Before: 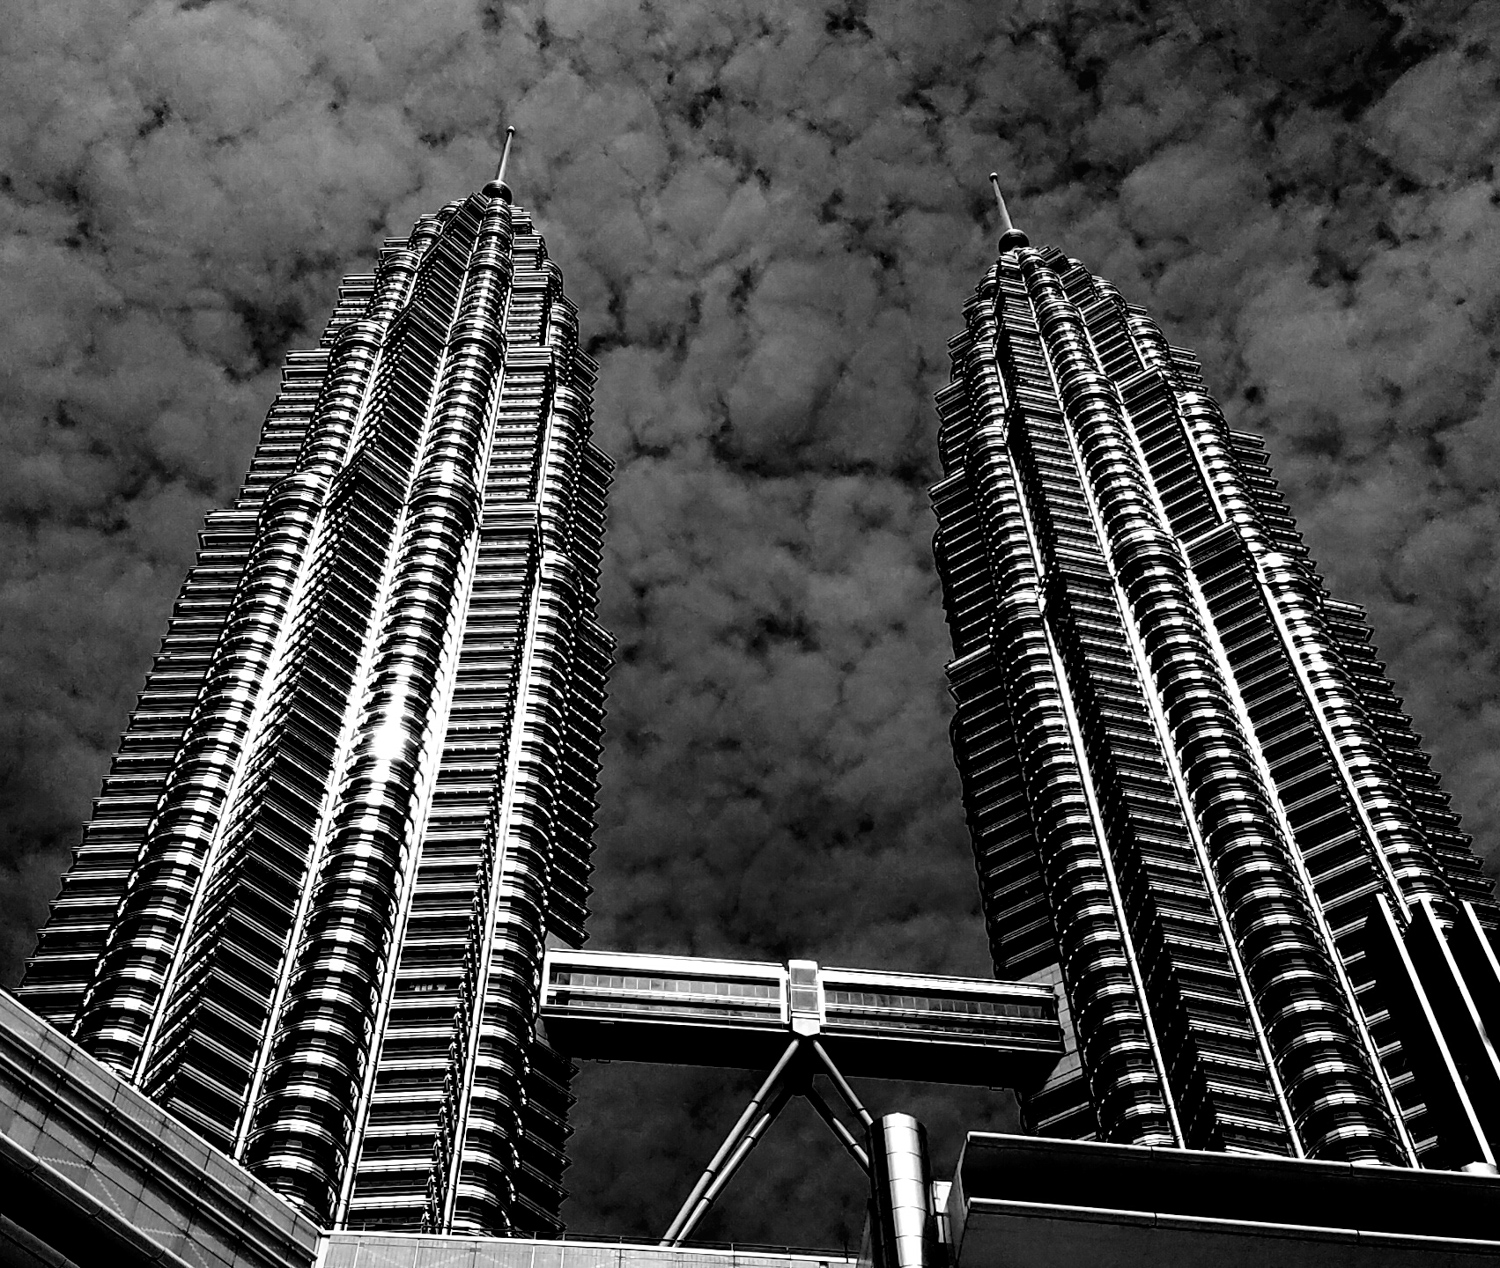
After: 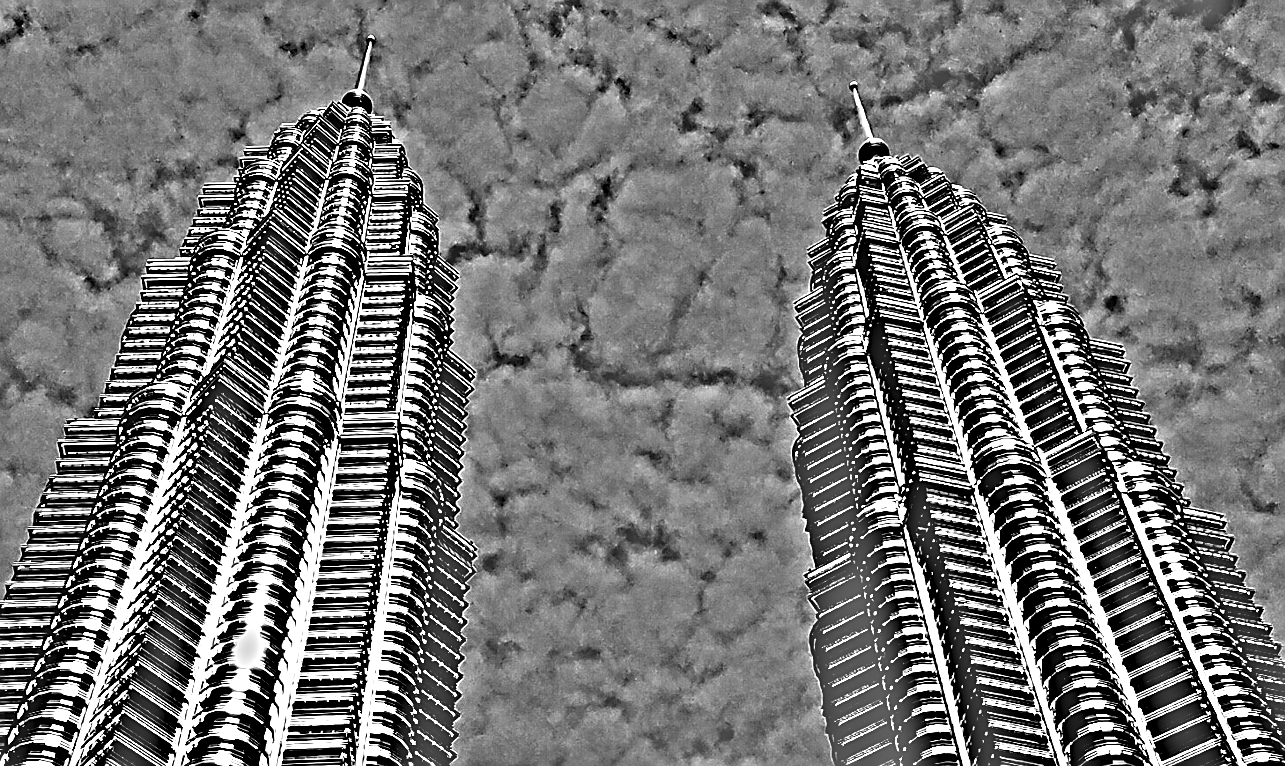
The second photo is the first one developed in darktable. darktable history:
shadows and highlights: shadows 12, white point adjustment 1.2, highlights -0.36, soften with gaussian
crop and rotate: left 9.345%, top 7.22%, right 4.982%, bottom 32.331%
highpass: sharpness 49.79%, contrast boost 49.79%
sharpen: on, module defaults
